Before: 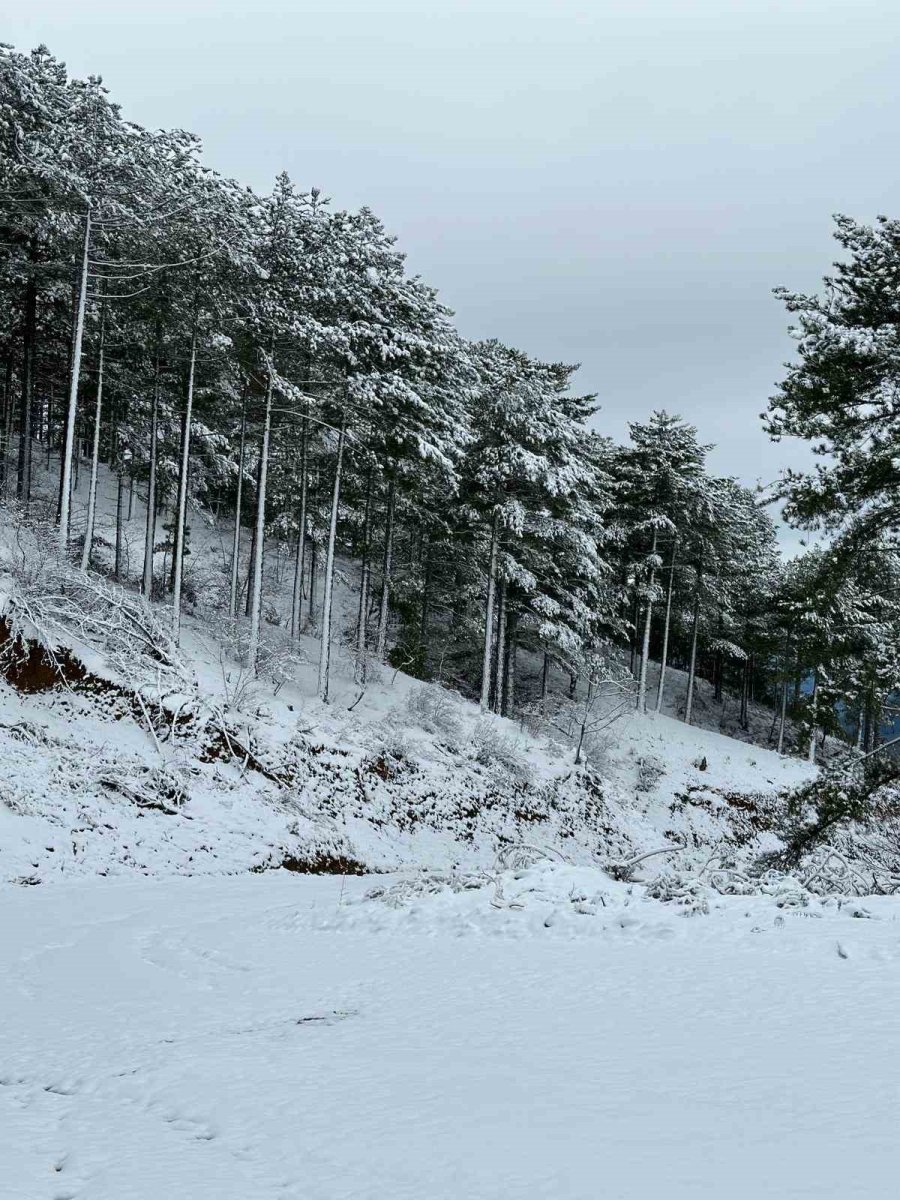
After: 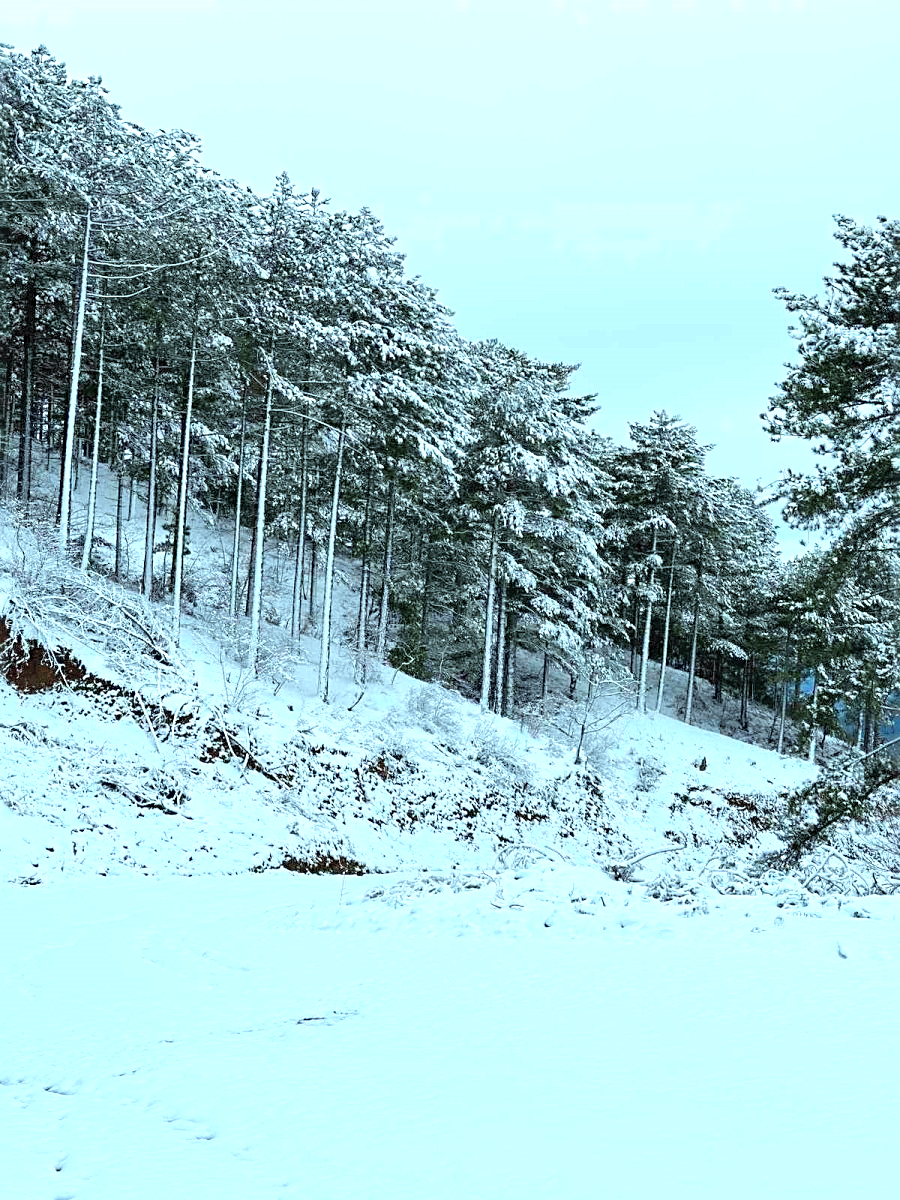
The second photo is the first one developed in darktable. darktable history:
sharpen: radius 2.529, amount 0.323
contrast brightness saturation: brightness 0.15
exposure: exposure 0.781 EV, compensate highlight preservation false
color correction: highlights a* -10.04, highlights b* -10.37
